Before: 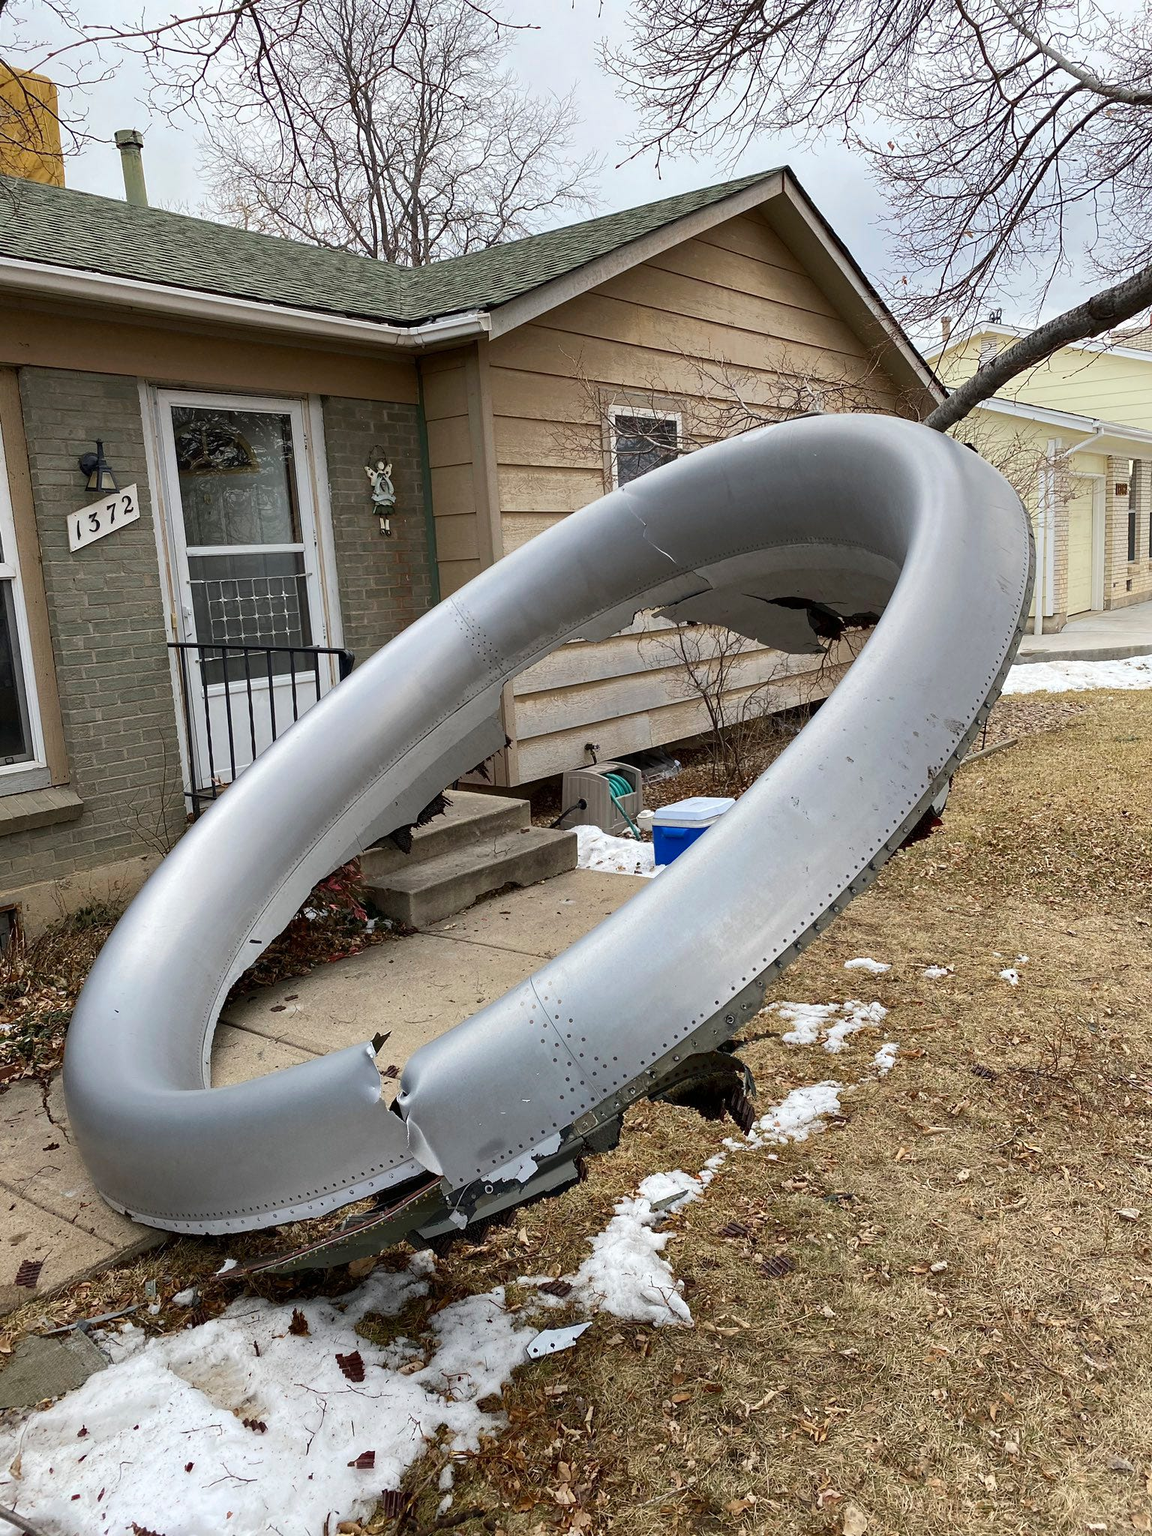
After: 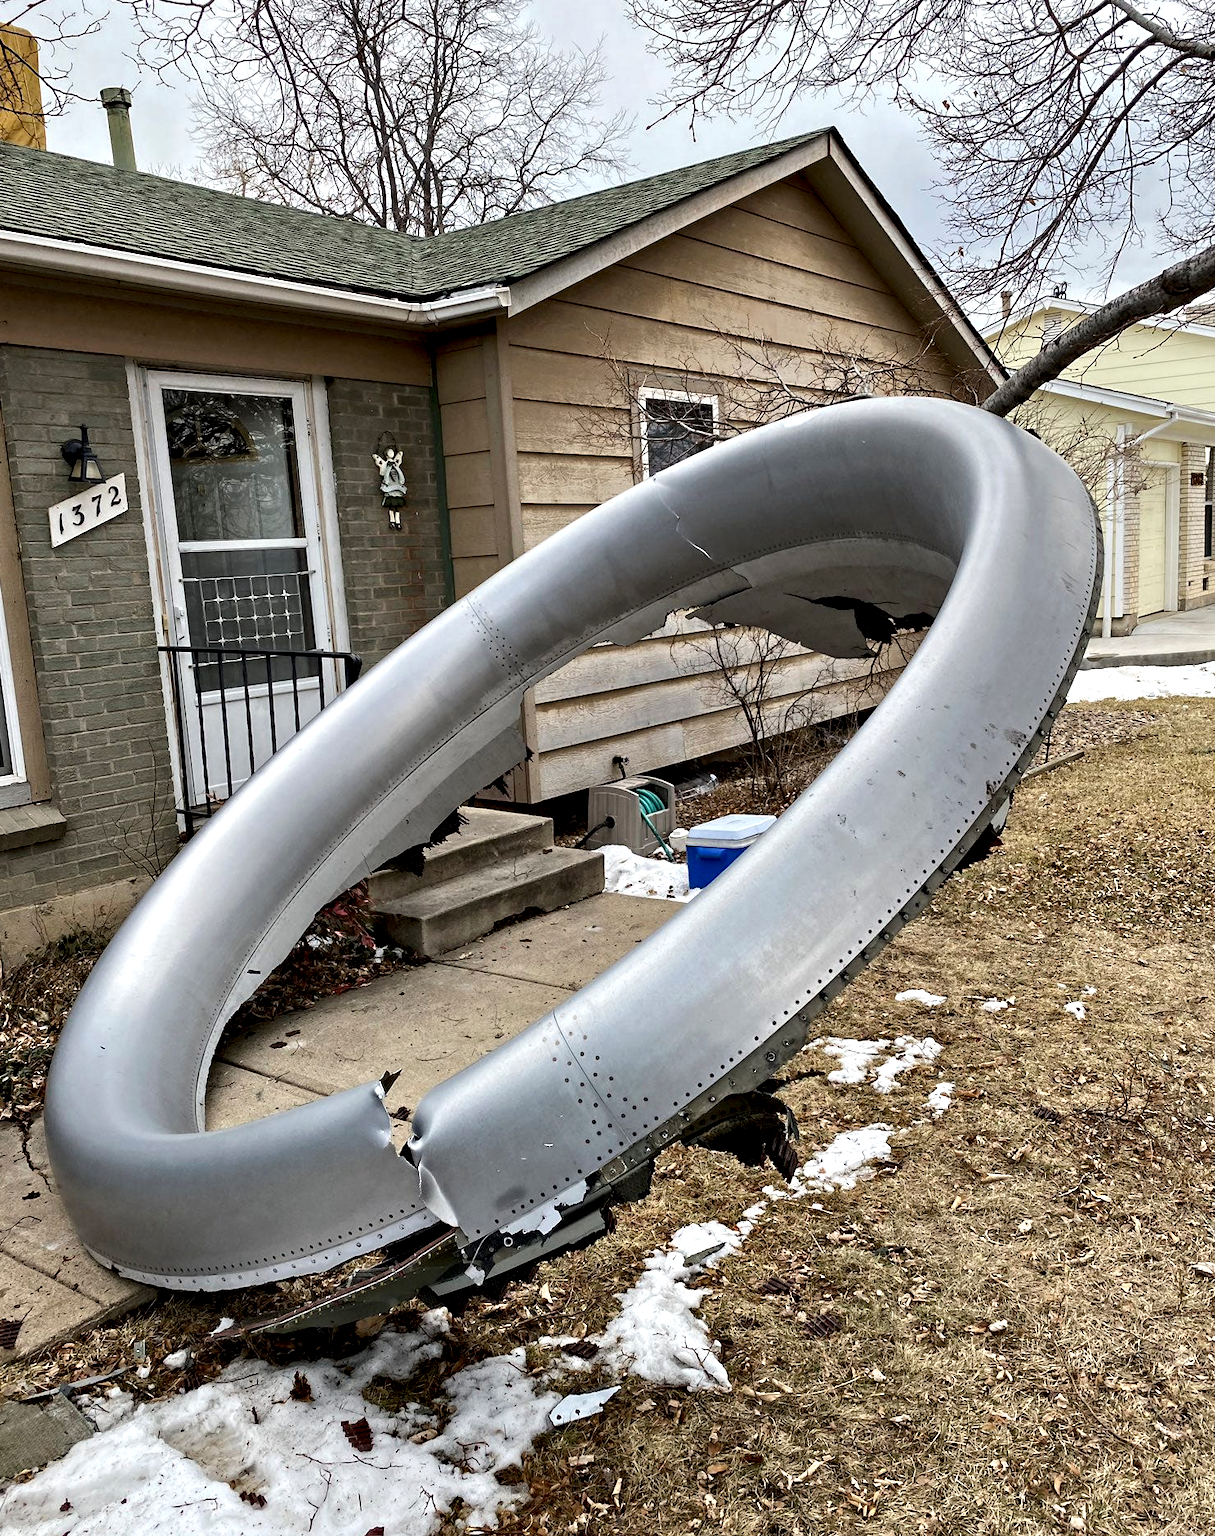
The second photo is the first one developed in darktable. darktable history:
contrast equalizer: y [[0.511, 0.558, 0.631, 0.632, 0.559, 0.512], [0.5 ×6], [0.507, 0.559, 0.627, 0.644, 0.647, 0.647], [0 ×6], [0 ×6]]
crop: left 1.964%, top 3.251%, right 1.122%, bottom 4.933%
